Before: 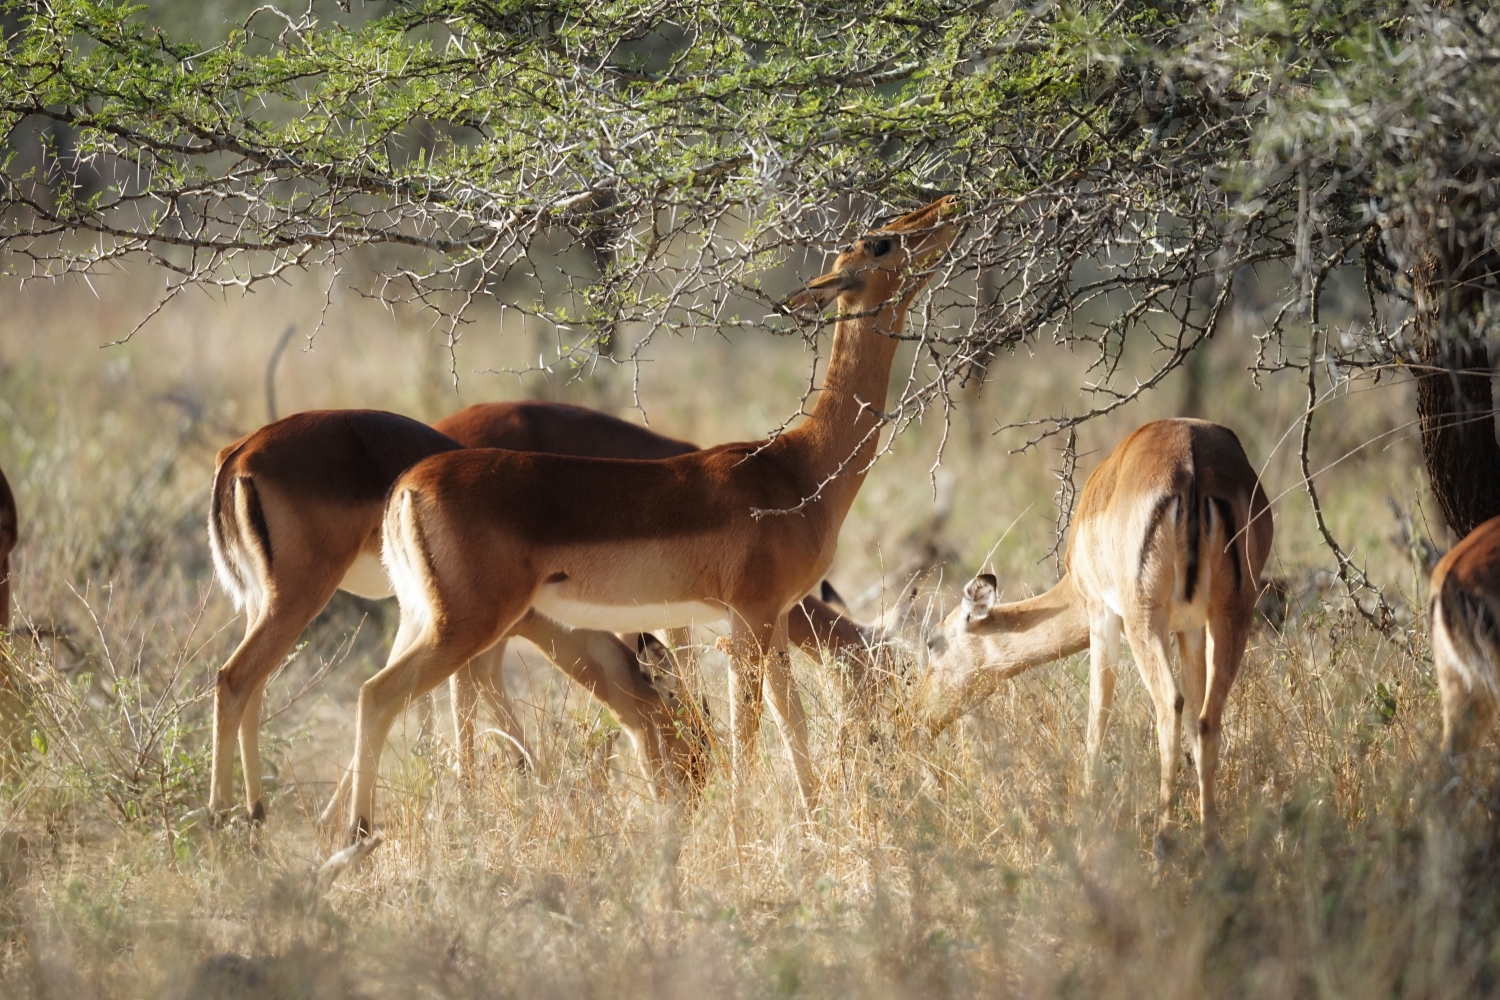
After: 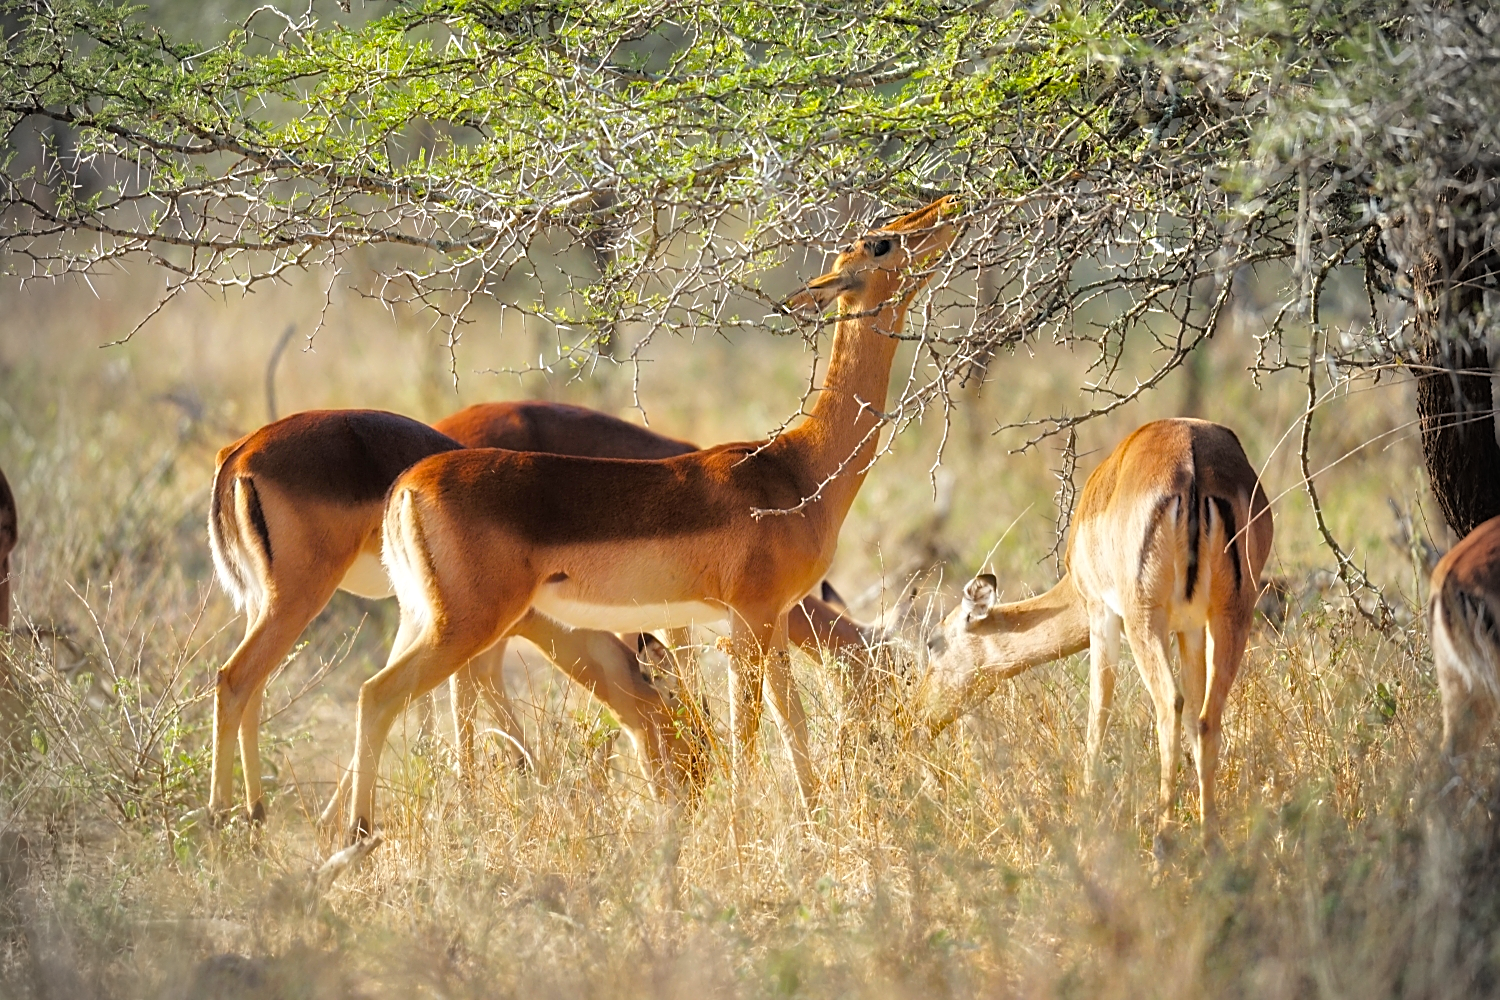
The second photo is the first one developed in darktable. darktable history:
sharpen: on, module defaults
tone equalizer: -7 EV 0.15 EV, -6 EV 0.6 EV, -5 EV 1.15 EV, -4 EV 1.33 EV, -3 EV 1.15 EV, -2 EV 0.6 EV, -1 EV 0.15 EV, mask exposure compensation -0.5 EV
color balance rgb: perceptual saturation grading › global saturation 20%, global vibrance 20%
vignetting: fall-off radius 31.48%, brightness -0.472
